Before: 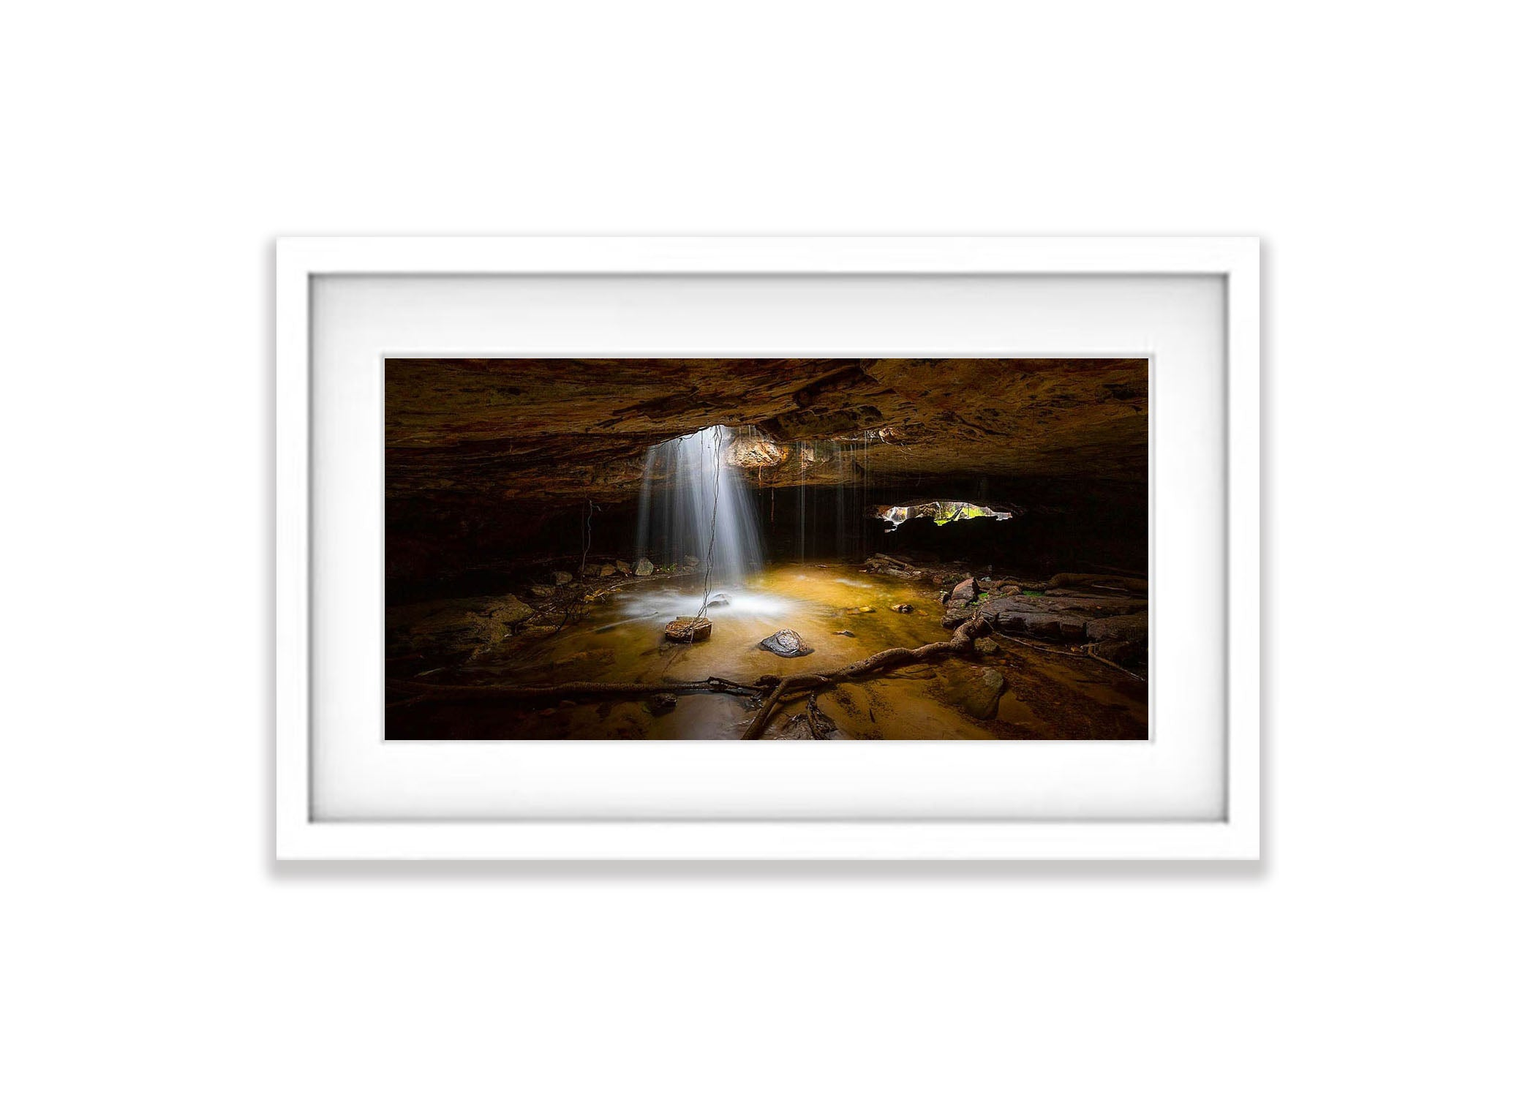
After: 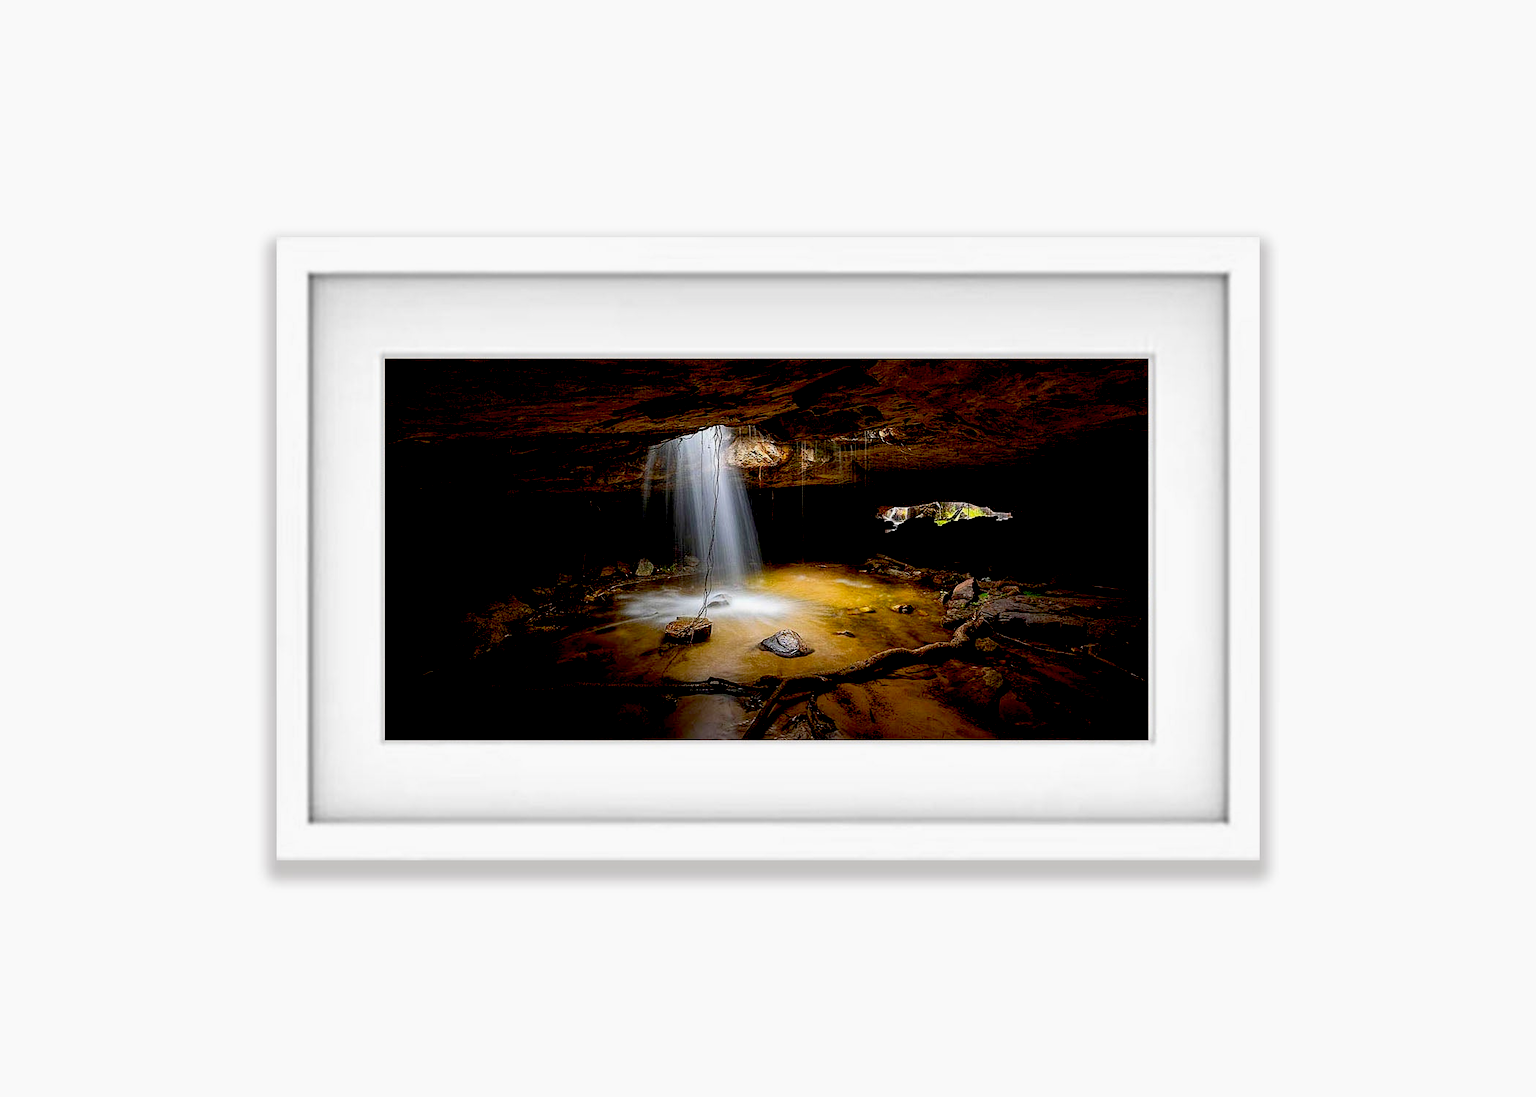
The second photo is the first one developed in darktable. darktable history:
exposure: black level correction 0.03, exposure -0.079 EV, compensate highlight preservation false
